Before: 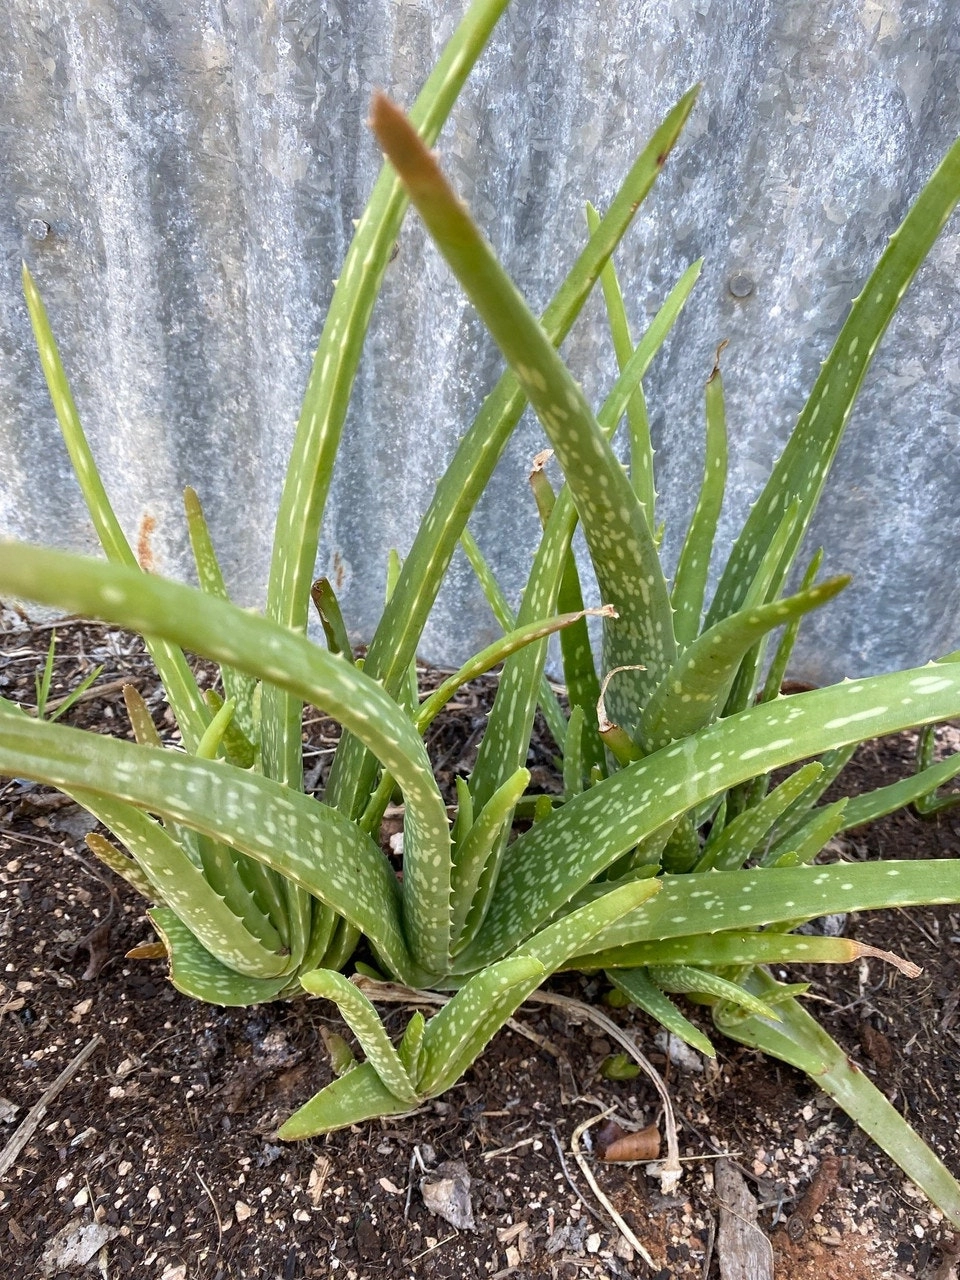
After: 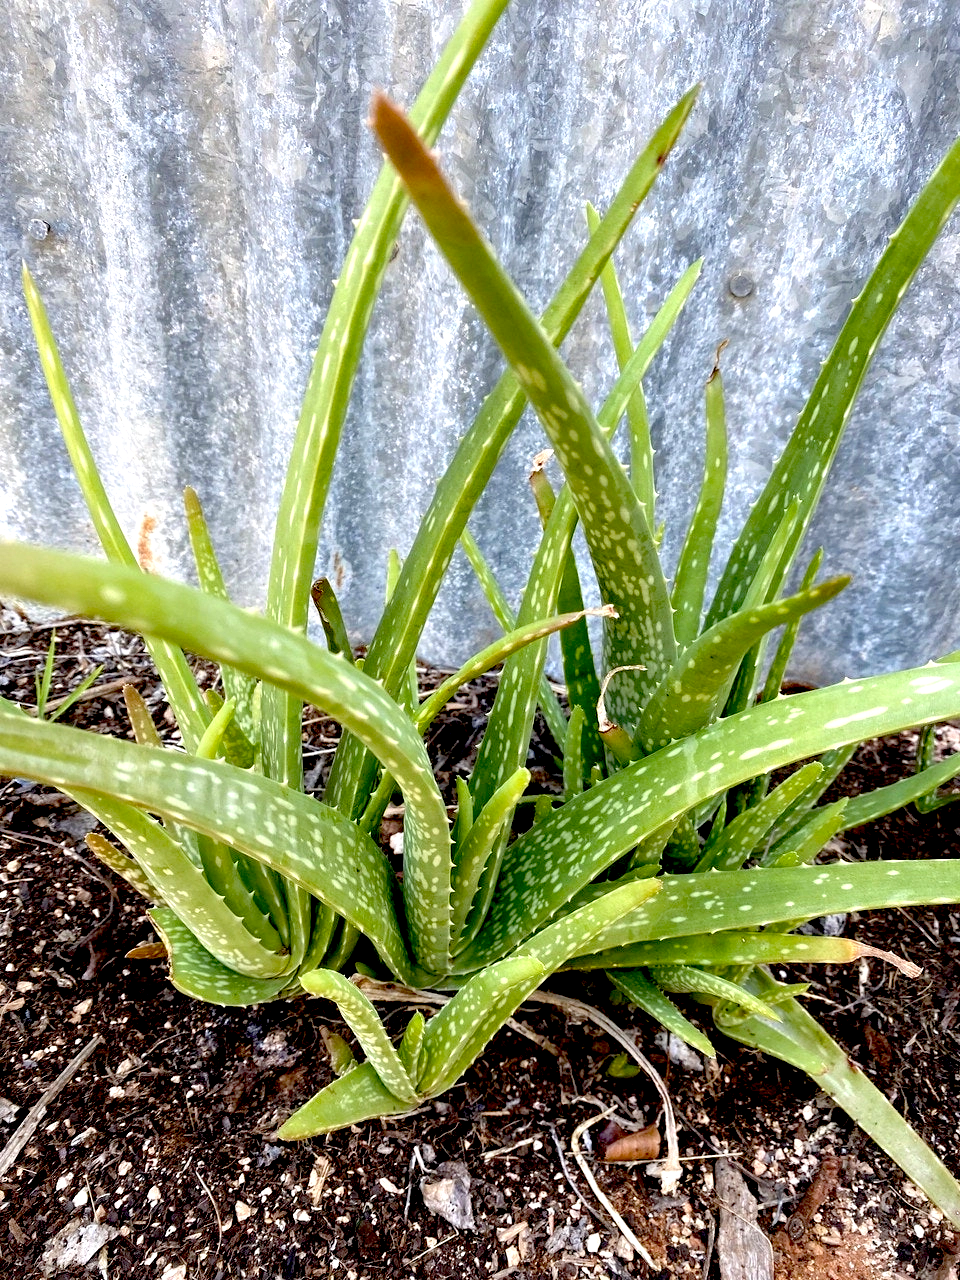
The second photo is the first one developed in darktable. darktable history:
rotate and perspective: automatic cropping original format, crop left 0, crop top 0
exposure: black level correction 0.04, exposure 0.5 EV, compensate highlight preservation false
